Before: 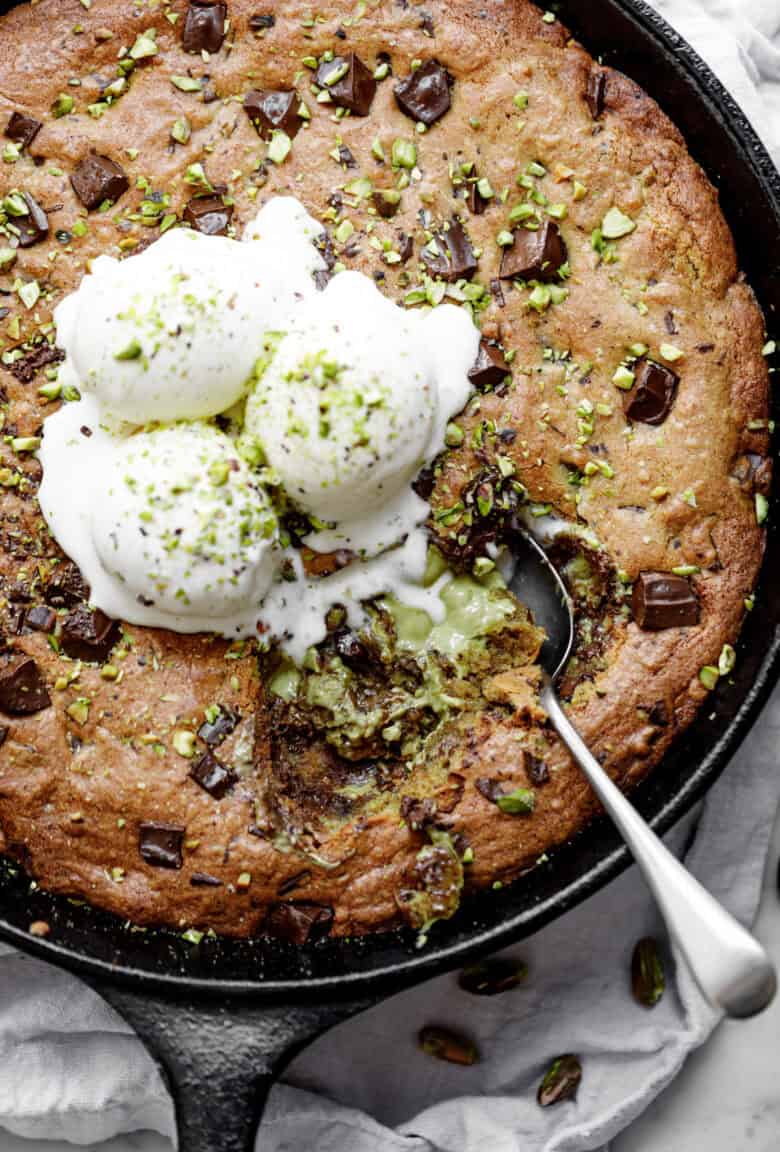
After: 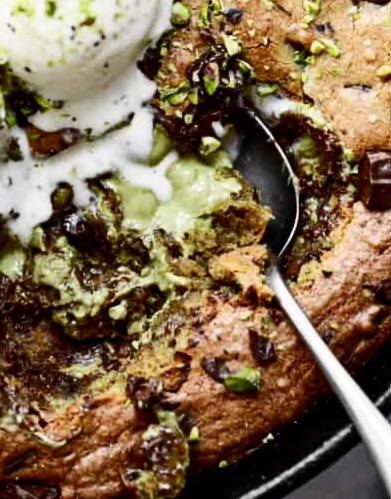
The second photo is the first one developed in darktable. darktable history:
crop: left 35.163%, top 36.57%, right 14.628%, bottom 20.092%
contrast brightness saturation: contrast 0.279
